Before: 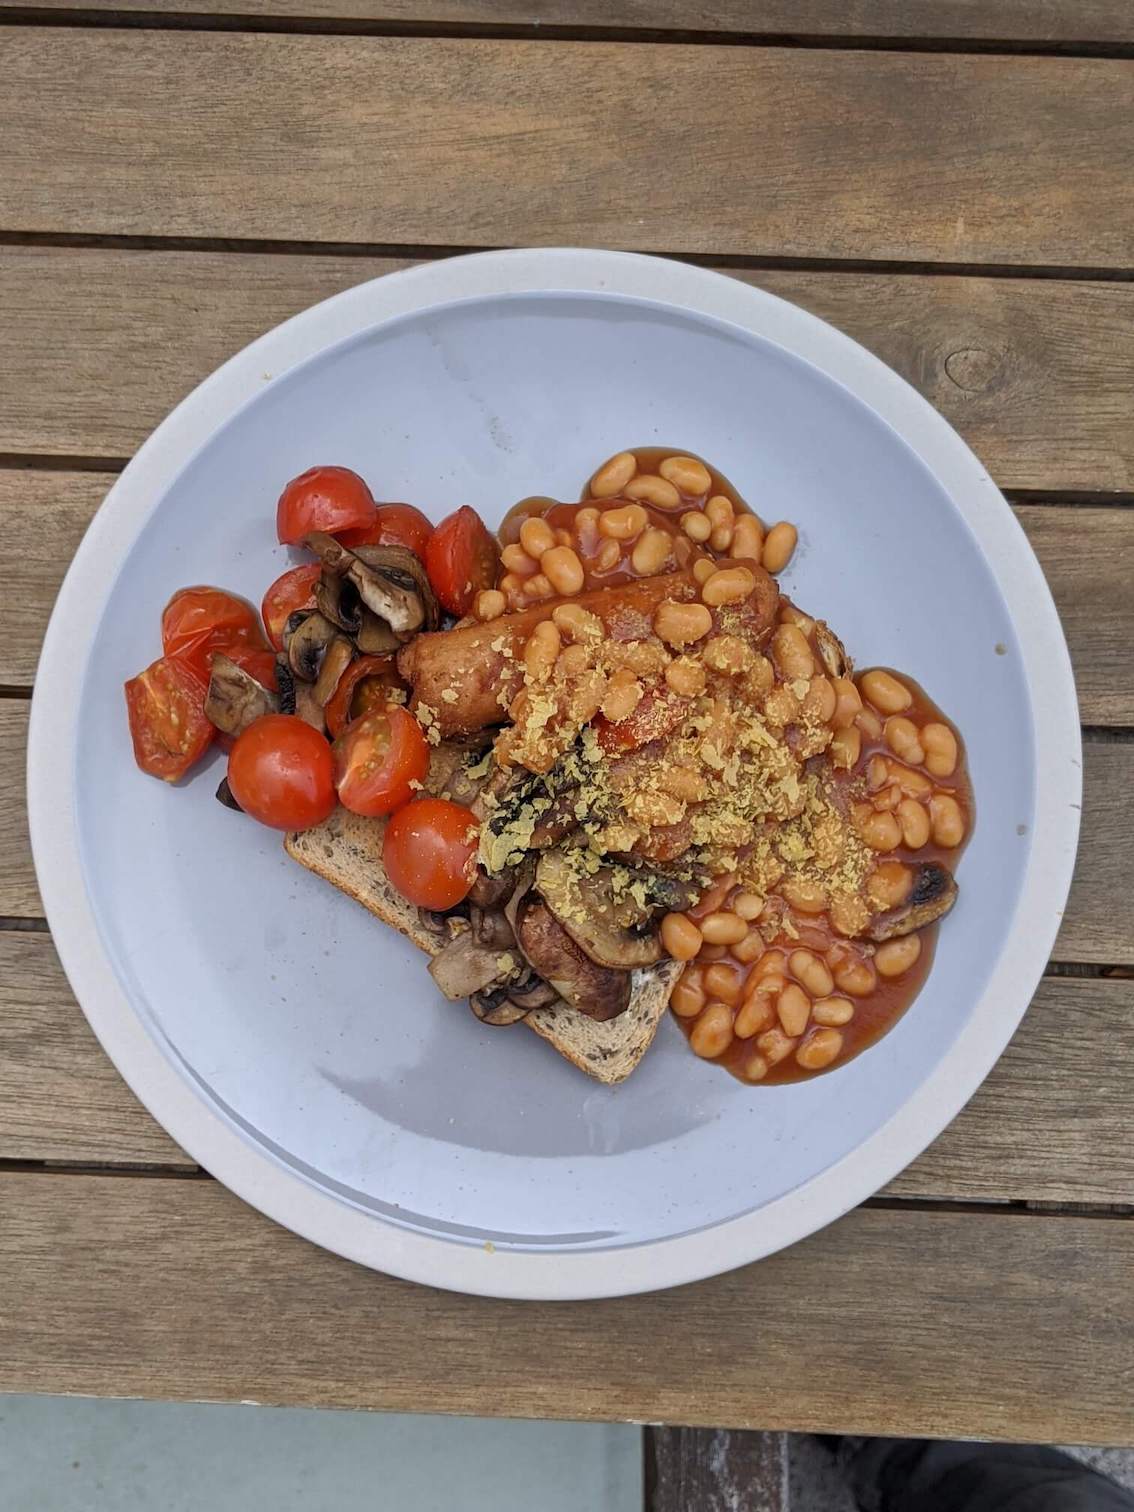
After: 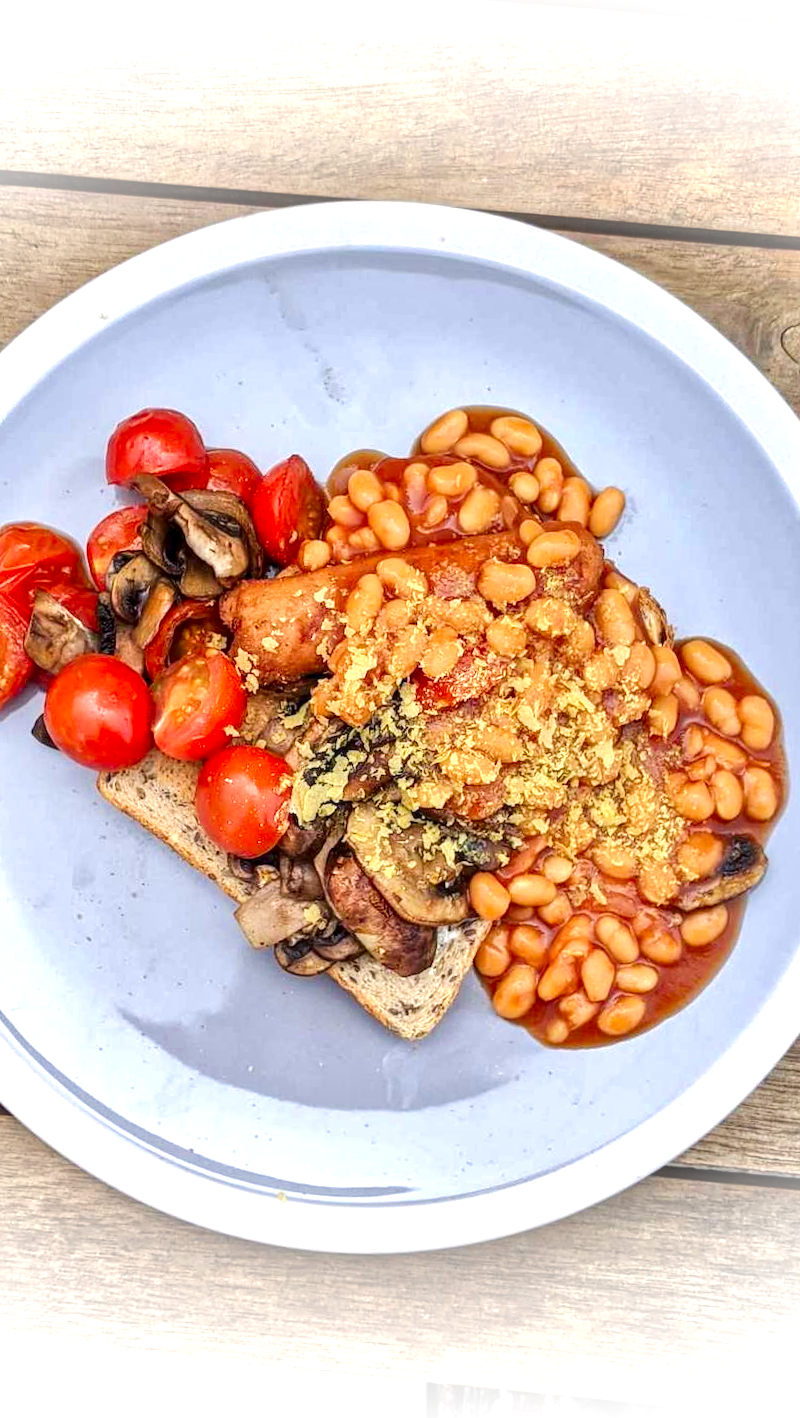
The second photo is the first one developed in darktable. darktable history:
contrast brightness saturation: brightness -0.218, saturation 0.081
crop and rotate: angle -2.87°, left 13.95%, top 0.025%, right 10.811%, bottom 0.042%
tone equalizer: -7 EV 0.14 EV, -6 EV 0.59 EV, -5 EV 1.16 EV, -4 EV 1.34 EV, -3 EV 1.14 EV, -2 EV 0.6 EV, -1 EV 0.15 EV, edges refinement/feathering 500, mask exposure compensation -1.57 EV, preserve details guided filter
shadows and highlights: shadows 36.16, highlights -27.74, soften with gaussian
local contrast: on, module defaults
exposure: black level correction 0, exposure 0.691 EV, compensate exposure bias true, compensate highlight preservation false
vignetting: fall-off start 100.33%, brightness 0.99, saturation -0.492, width/height ratio 1.322
